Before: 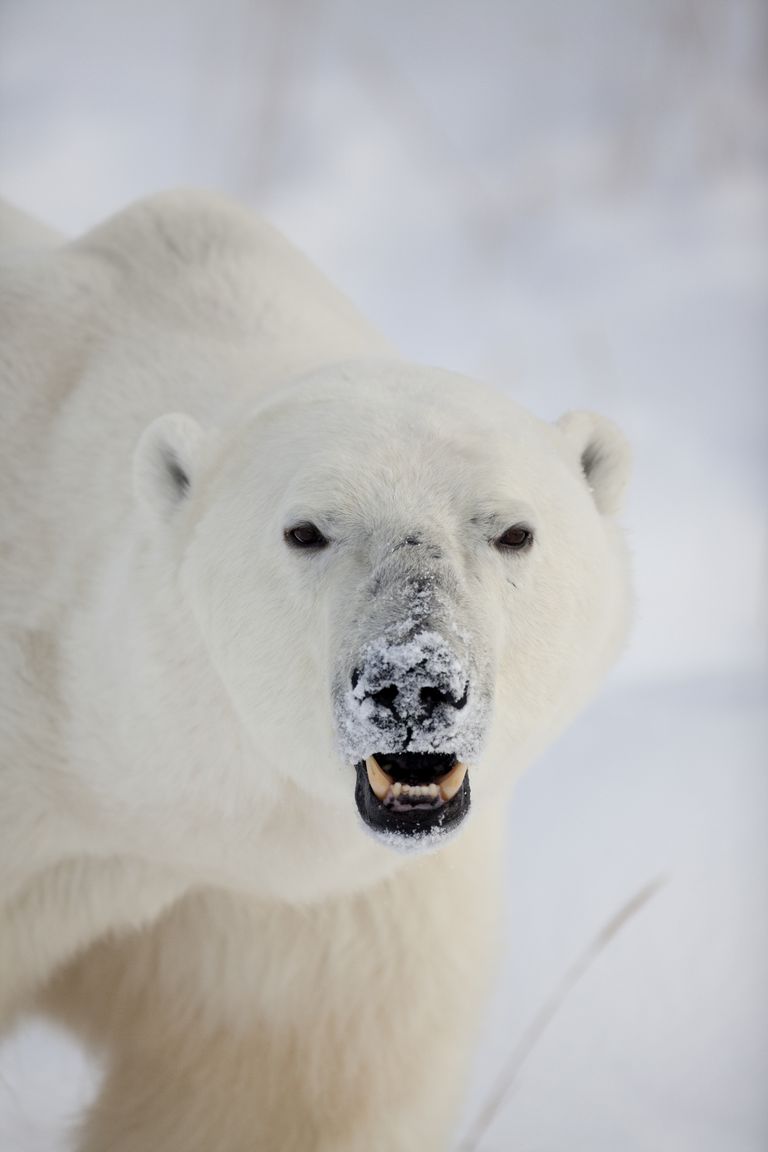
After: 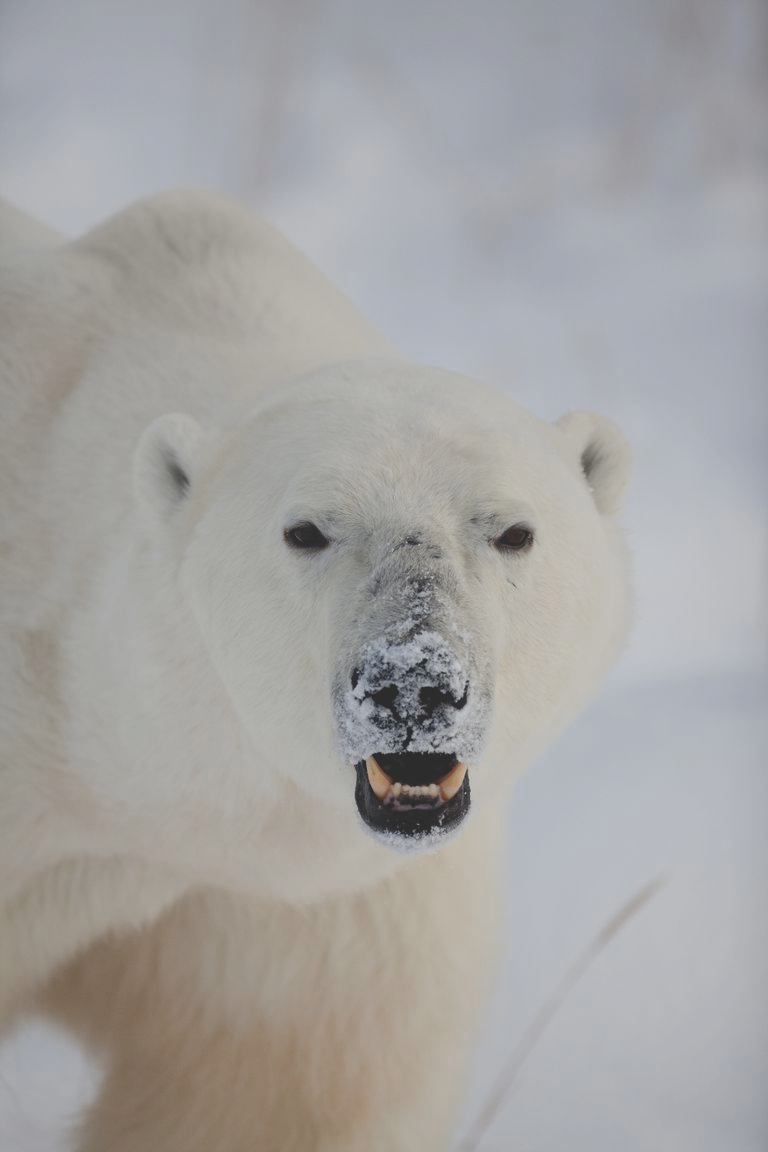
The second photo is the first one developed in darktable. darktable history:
exposure: black level correction -0.036, exposure -0.495 EV, compensate exposure bias true, compensate highlight preservation false
